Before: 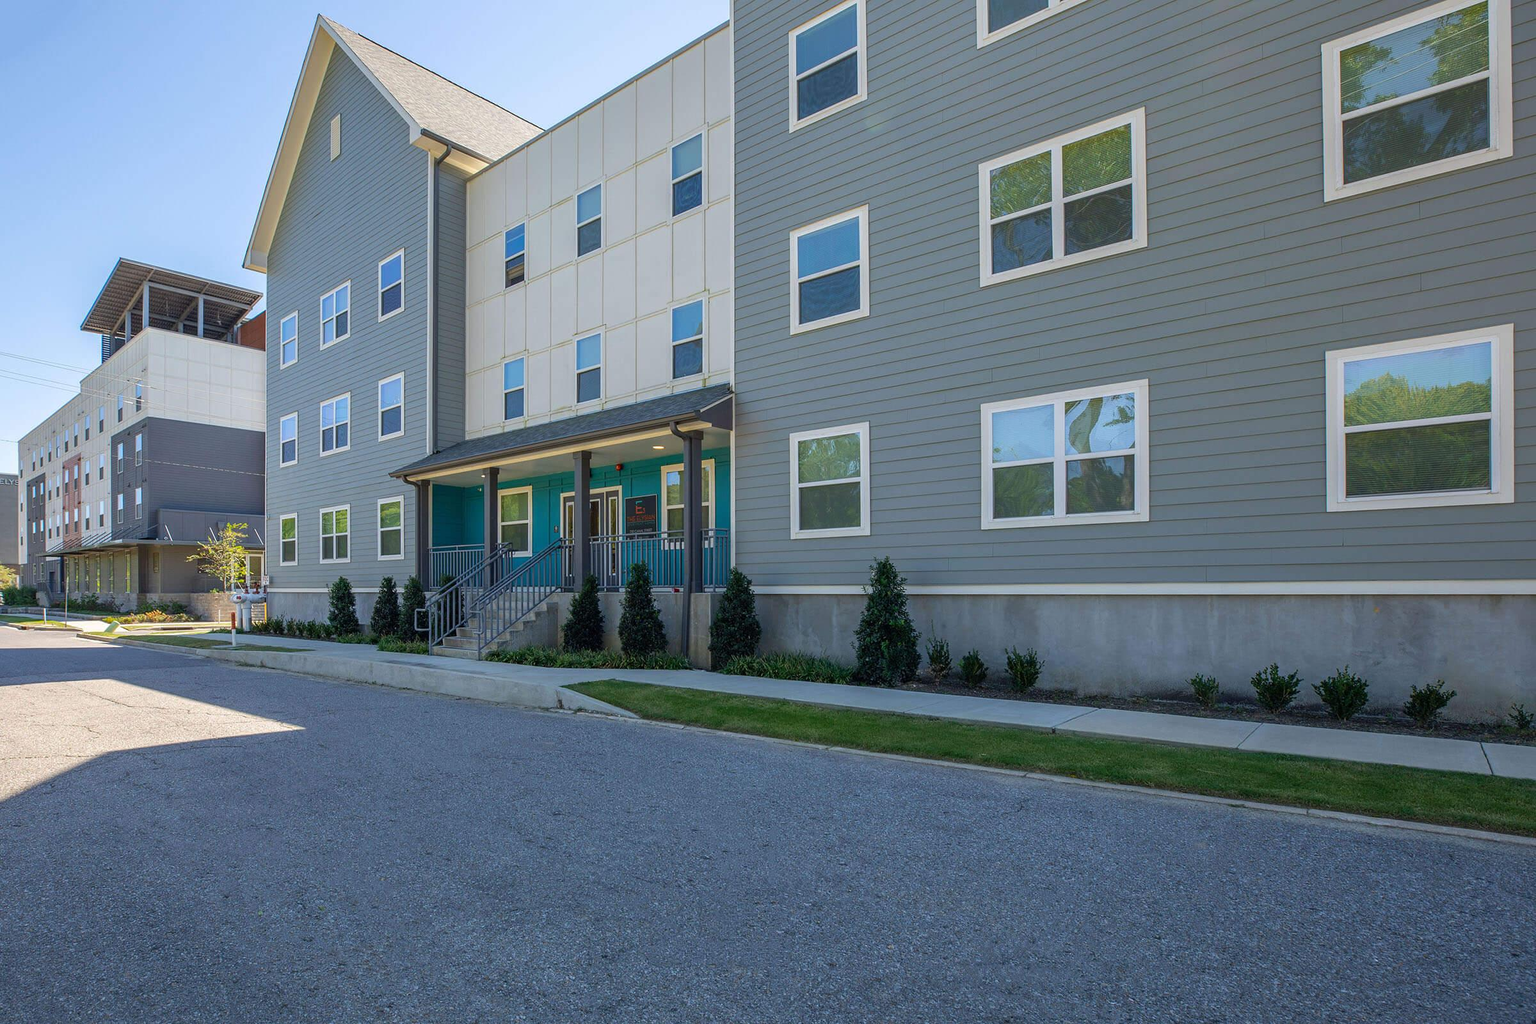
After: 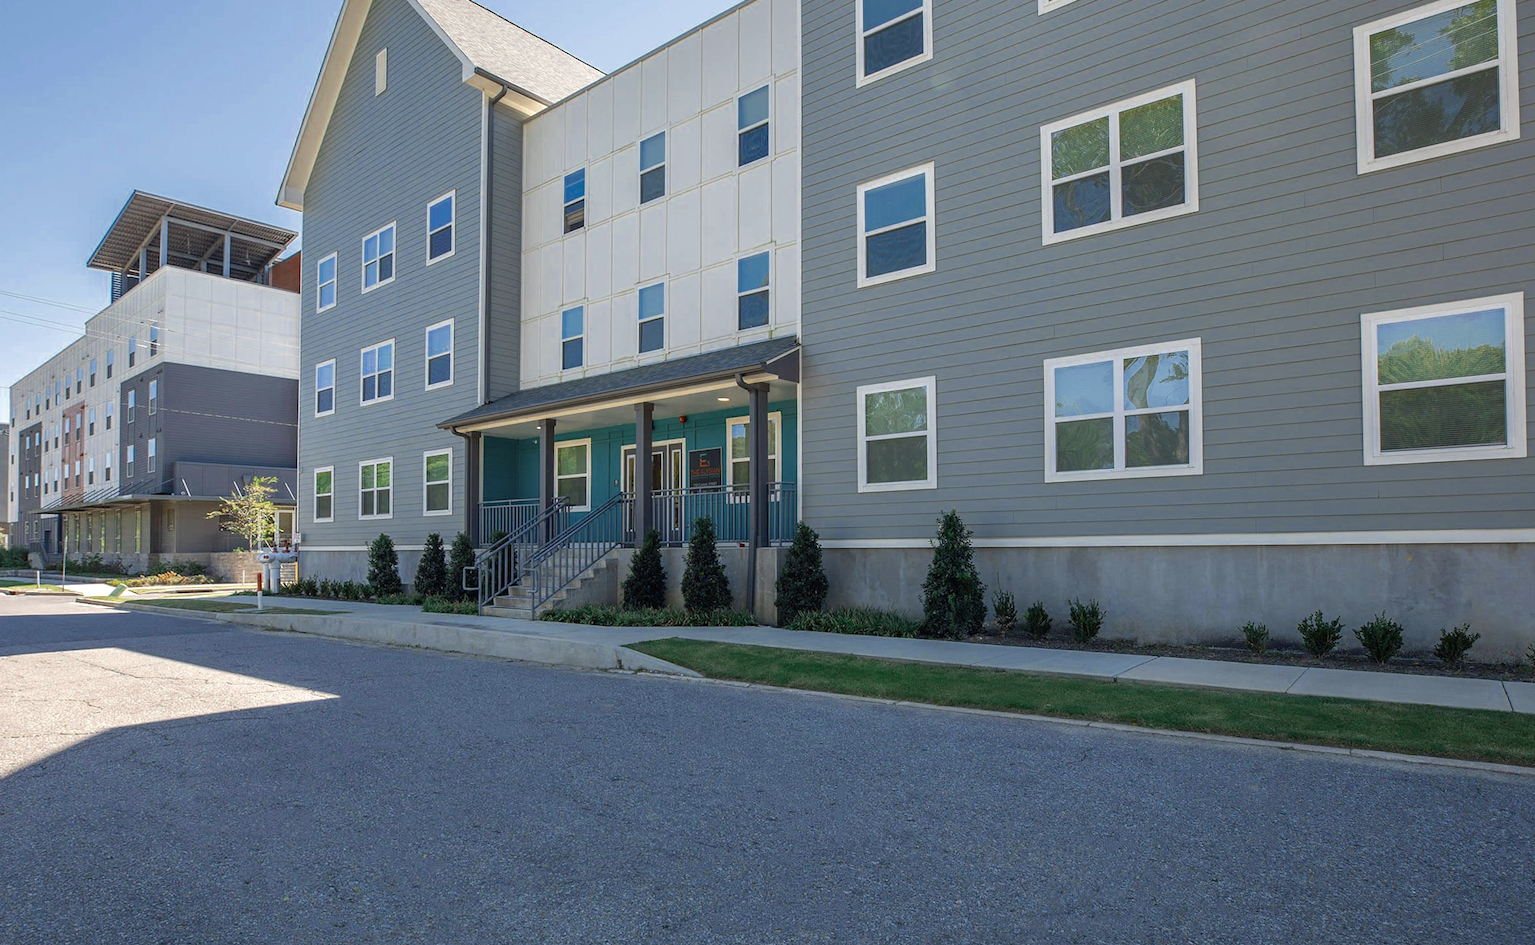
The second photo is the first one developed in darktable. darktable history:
color zones: curves: ch0 [(0, 0.5) (0.125, 0.4) (0.25, 0.5) (0.375, 0.4) (0.5, 0.4) (0.625, 0.35) (0.75, 0.35) (0.875, 0.5)]; ch1 [(0, 0.35) (0.125, 0.45) (0.25, 0.35) (0.375, 0.35) (0.5, 0.35) (0.625, 0.35) (0.75, 0.45) (0.875, 0.35)]; ch2 [(0, 0.6) (0.125, 0.5) (0.25, 0.5) (0.375, 0.6) (0.5, 0.6) (0.625, 0.5) (0.75, 0.5) (0.875, 0.5)]
rotate and perspective: rotation -0.013°, lens shift (vertical) -0.027, lens shift (horizontal) 0.178, crop left 0.016, crop right 0.989, crop top 0.082, crop bottom 0.918
exposure: exposure 0.2 EV, compensate highlight preservation false
